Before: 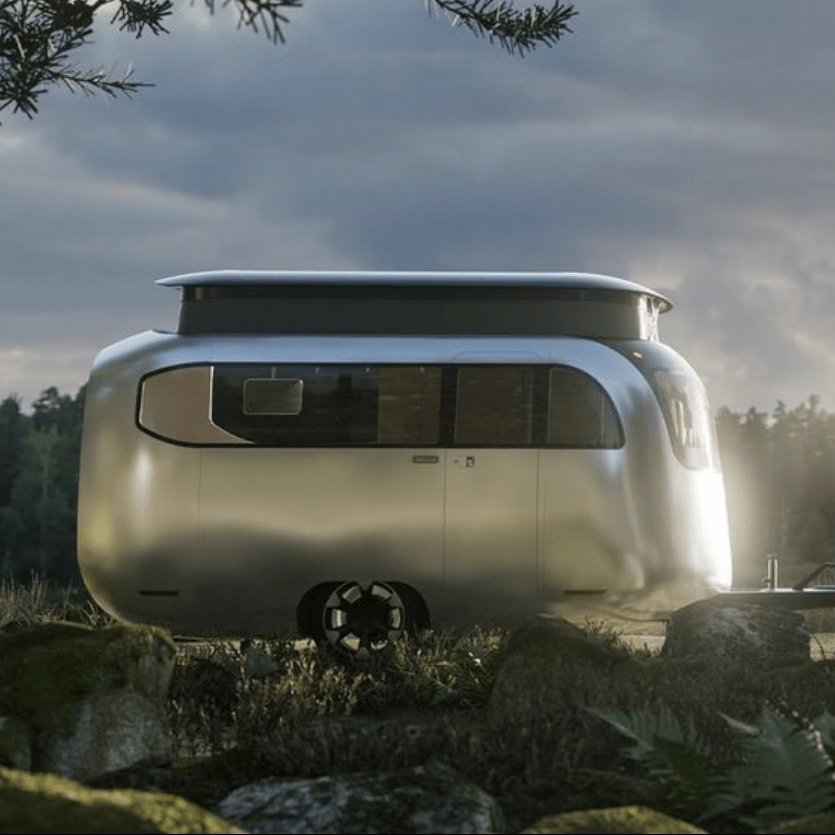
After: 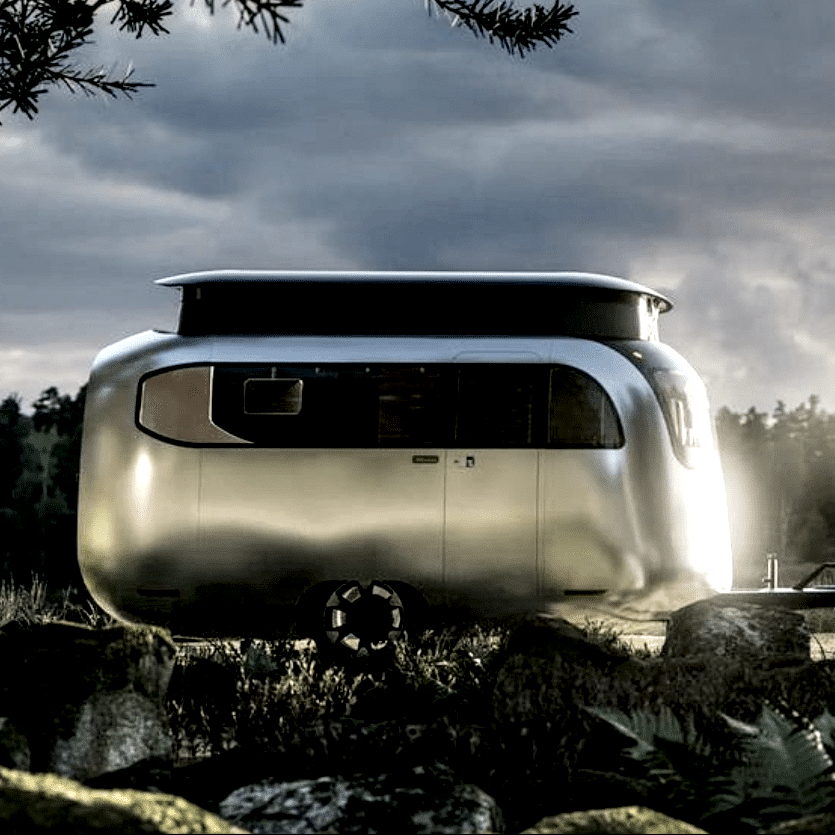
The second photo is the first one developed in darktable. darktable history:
local contrast: shadows 167%, detail 223%
filmic rgb: black relative exposure -7.65 EV, white relative exposure 4.56 EV, hardness 3.61, contrast 1.055, preserve chrominance max RGB
